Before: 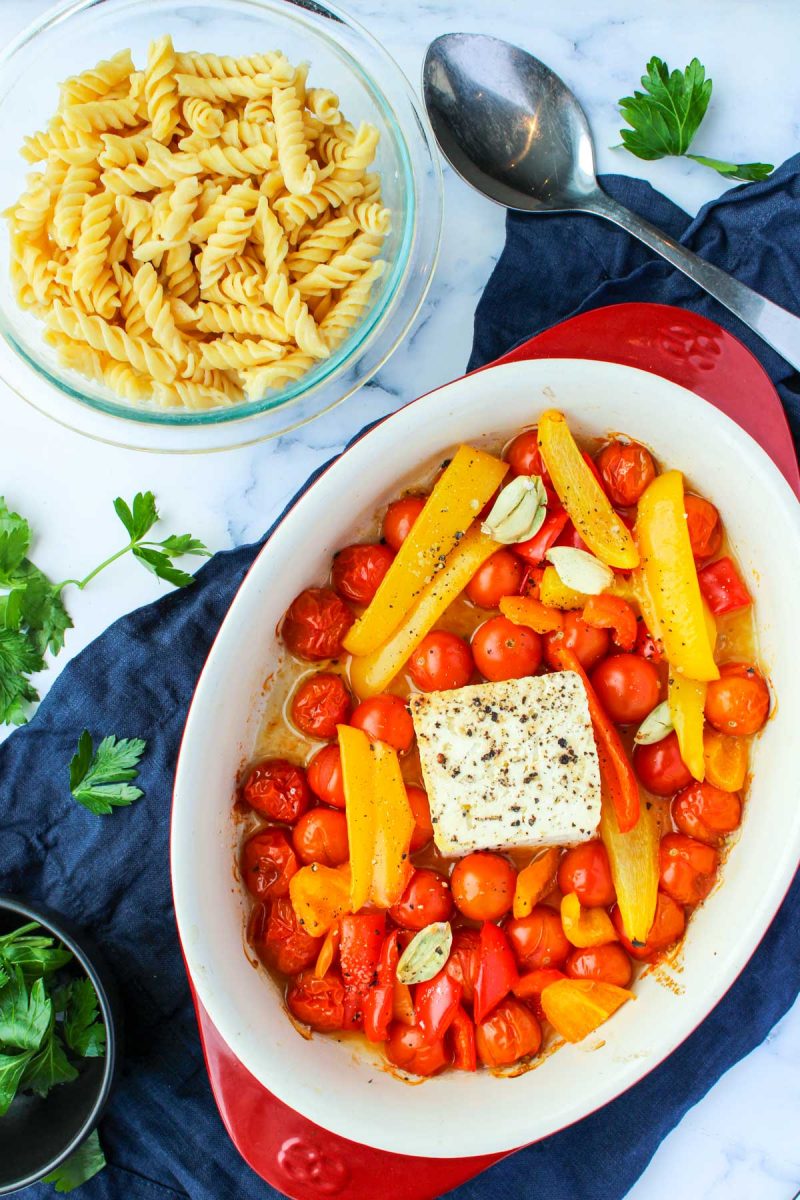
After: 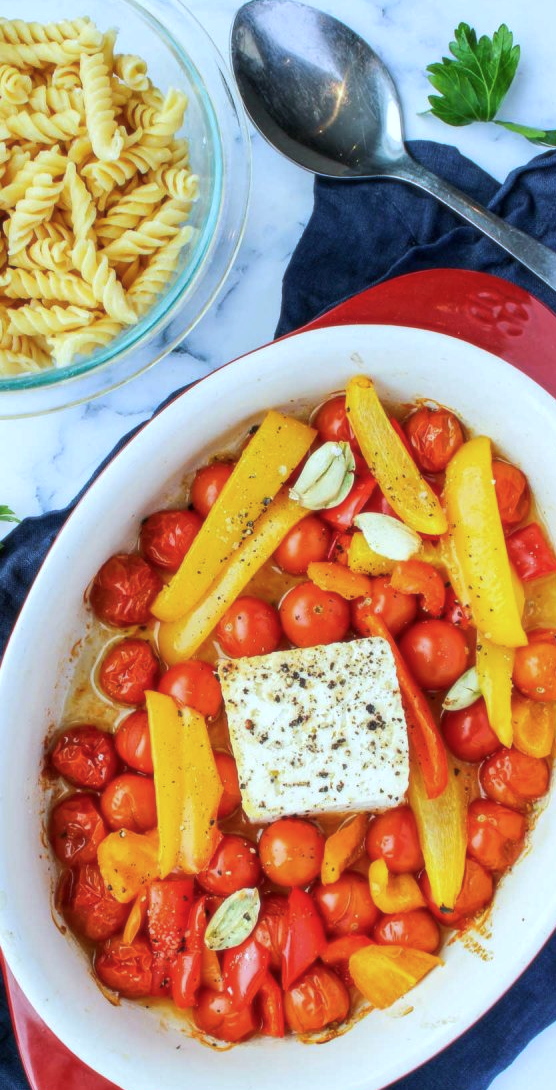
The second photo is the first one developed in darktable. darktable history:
white balance: red 0.924, blue 1.095
local contrast: highlights 100%, shadows 100%, detail 120%, midtone range 0.2
crop and rotate: left 24.034%, top 2.838%, right 6.406%, bottom 6.299%
soften: size 10%, saturation 50%, brightness 0.2 EV, mix 10%
